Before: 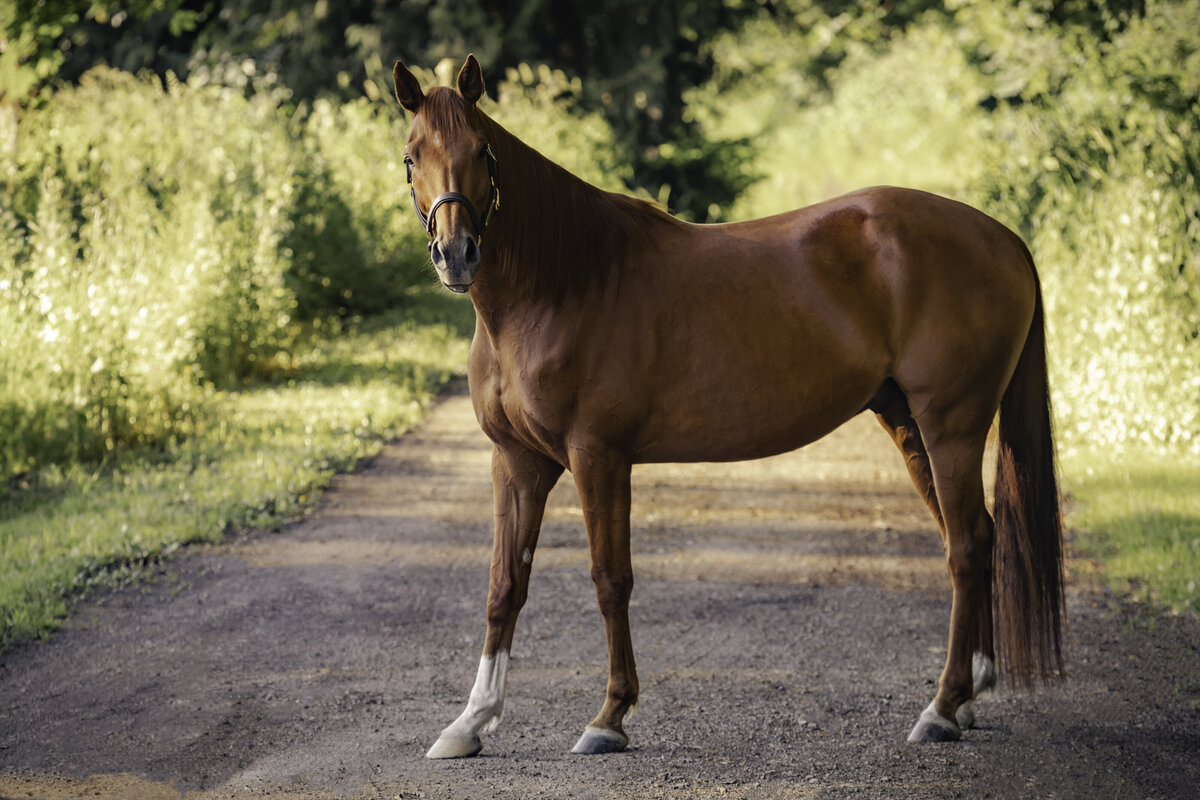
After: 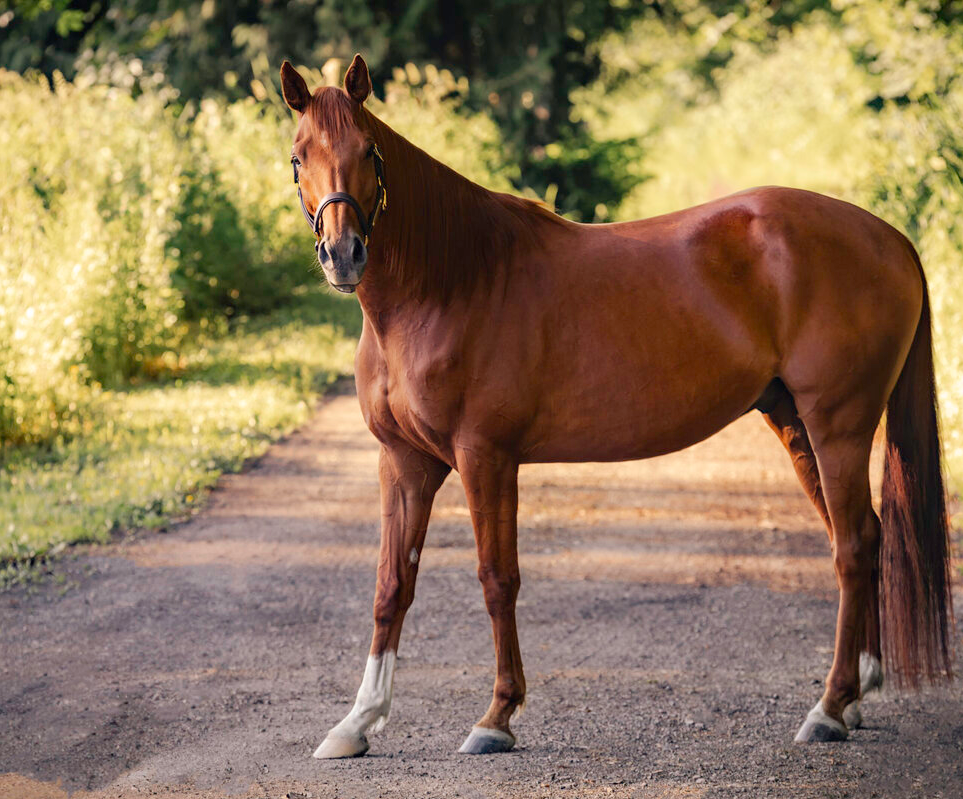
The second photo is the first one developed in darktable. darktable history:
contrast brightness saturation: contrast 0.083, saturation 0.025
exposure: compensate exposure bias true, compensate highlight preservation false
crop and rotate: left 9.5%, right 10.192%
